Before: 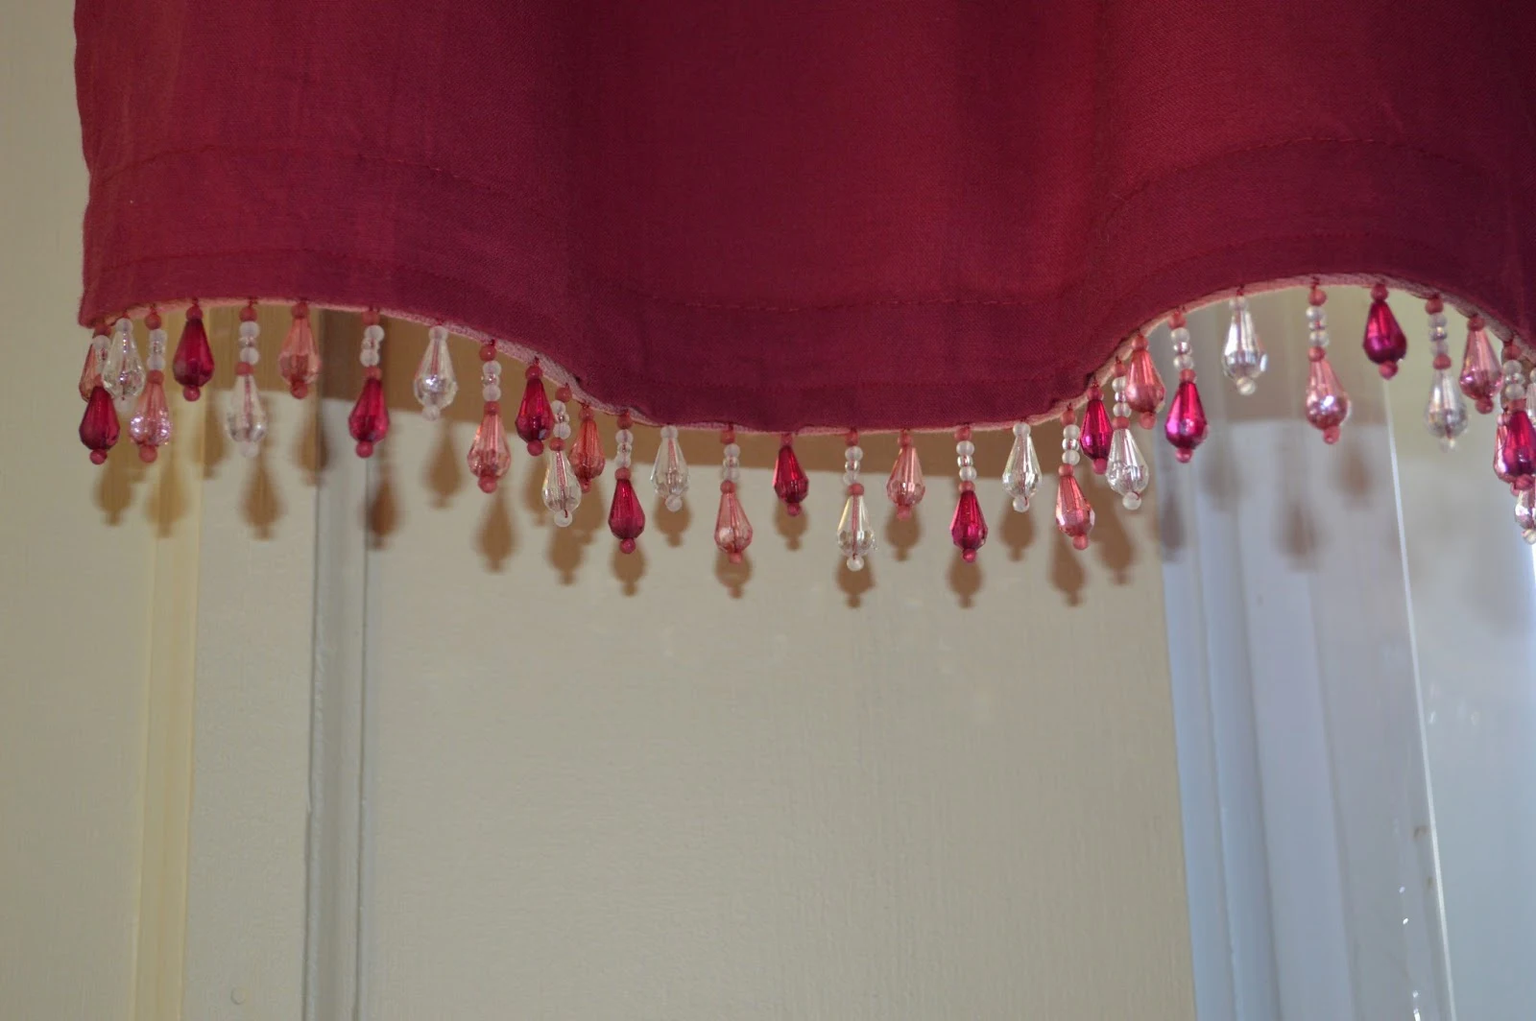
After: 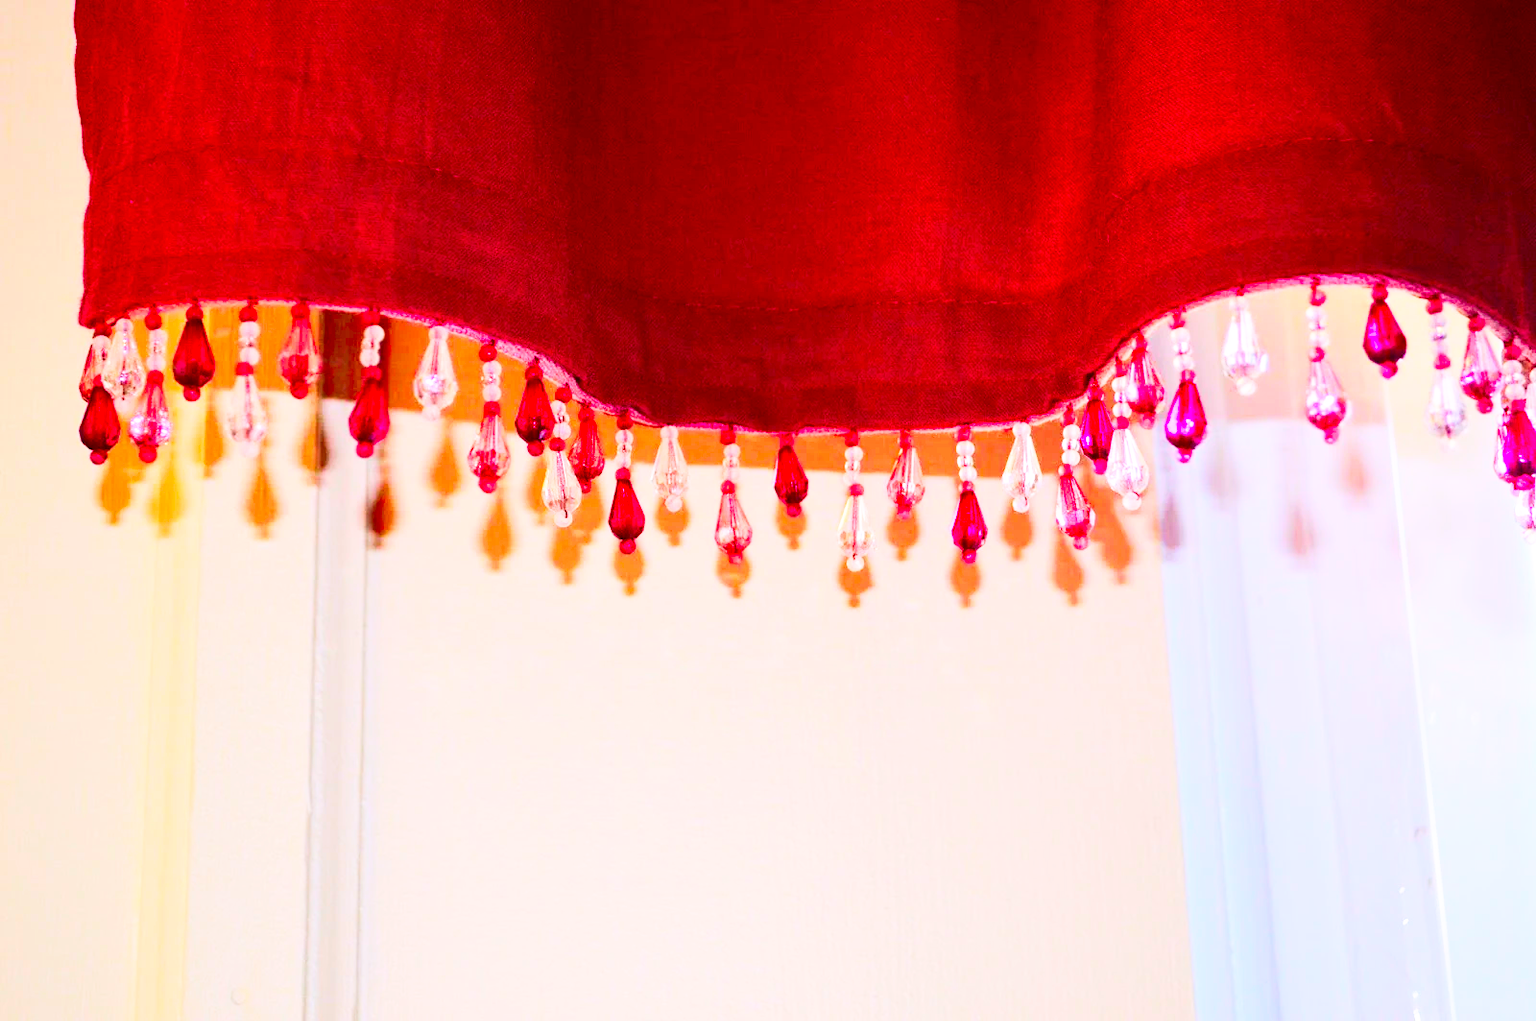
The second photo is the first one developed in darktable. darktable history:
base curve: curves: ch0 [(0, 0) (0.007, 0.004) (0.027, 0.03) (0.046, 0.07) (0.207, 0.54) (0.442, 0.872) (0.673, 0.972) (1, 1)], preserve colors none
contrast brightness saturation: contrast 0.26, brightness 0.02, saturation 0.87
white balance: red 1.05, blue 1.072
